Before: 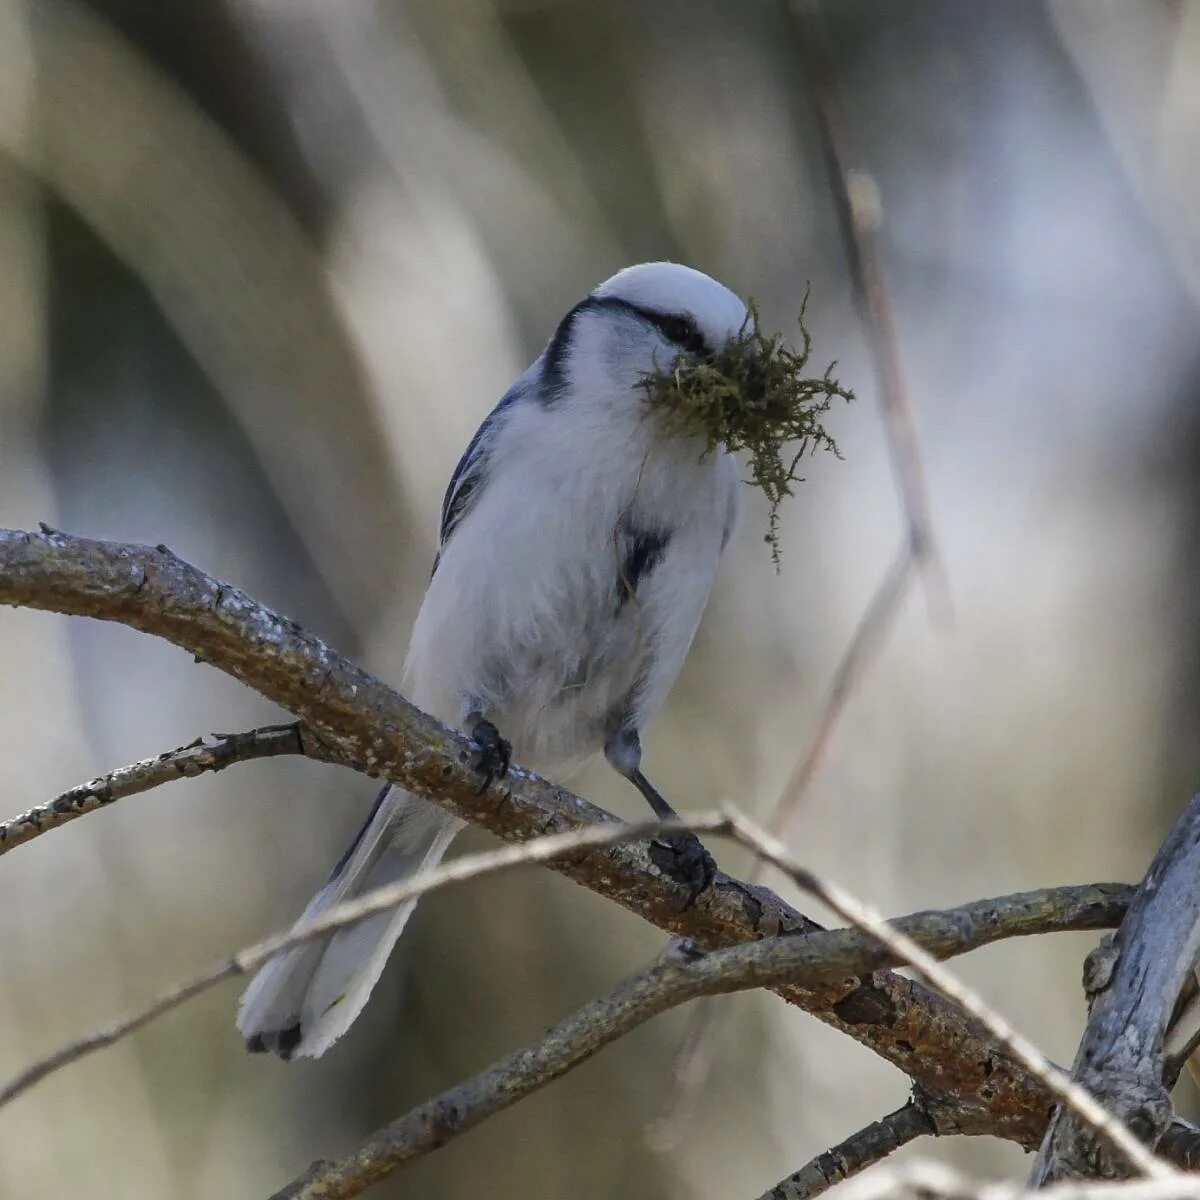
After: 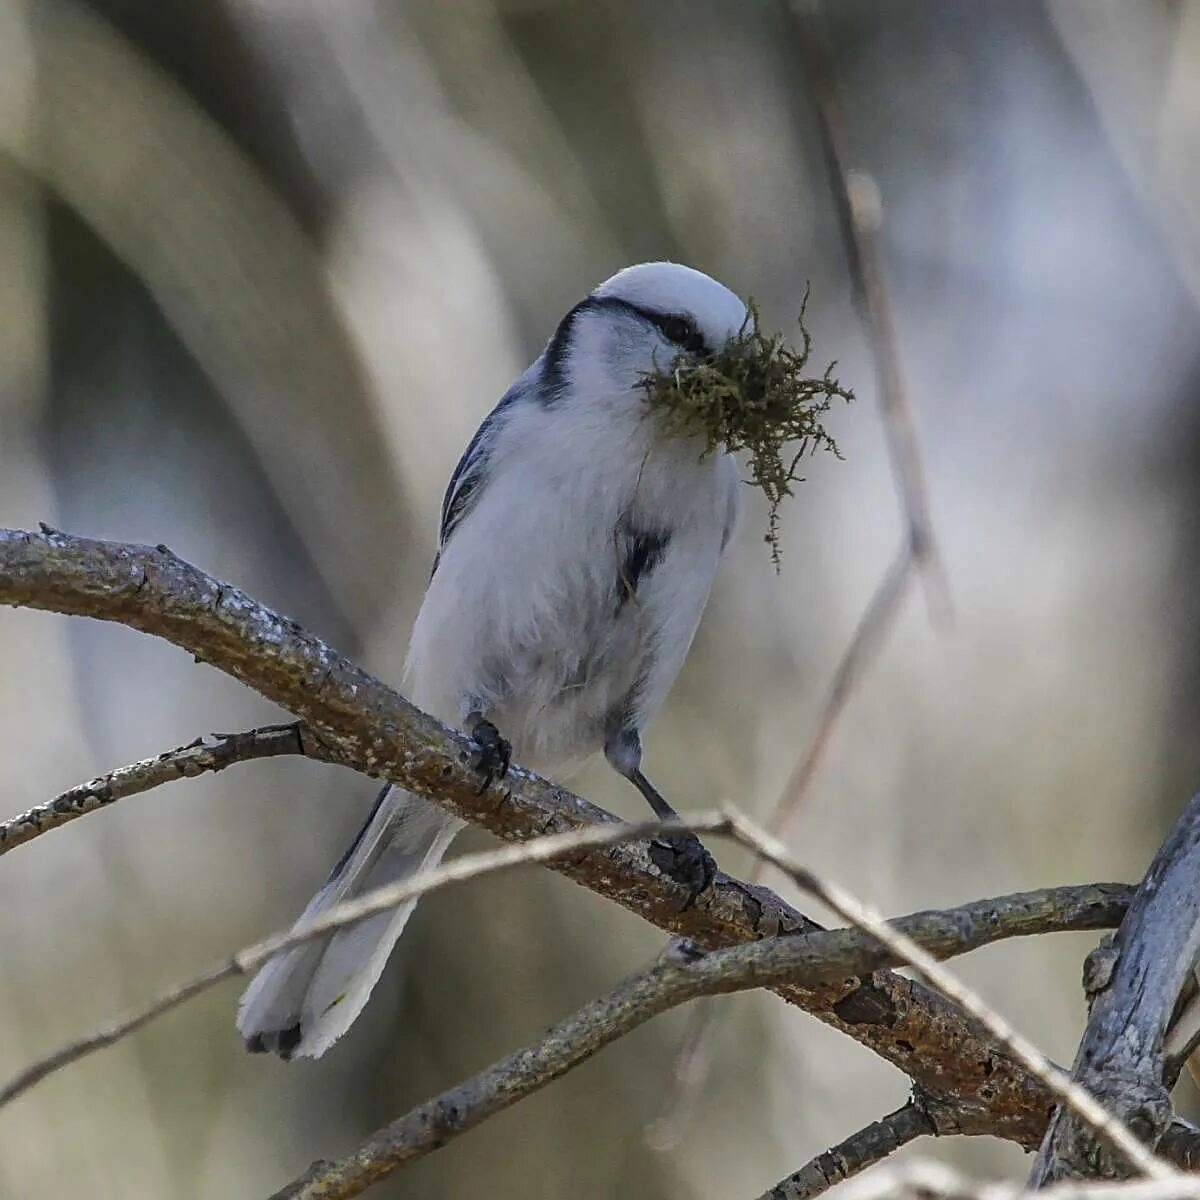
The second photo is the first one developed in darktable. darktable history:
shadows and highlights: soften with gaussian
sharpen: on, module defaults
local contrast: detail 109%
